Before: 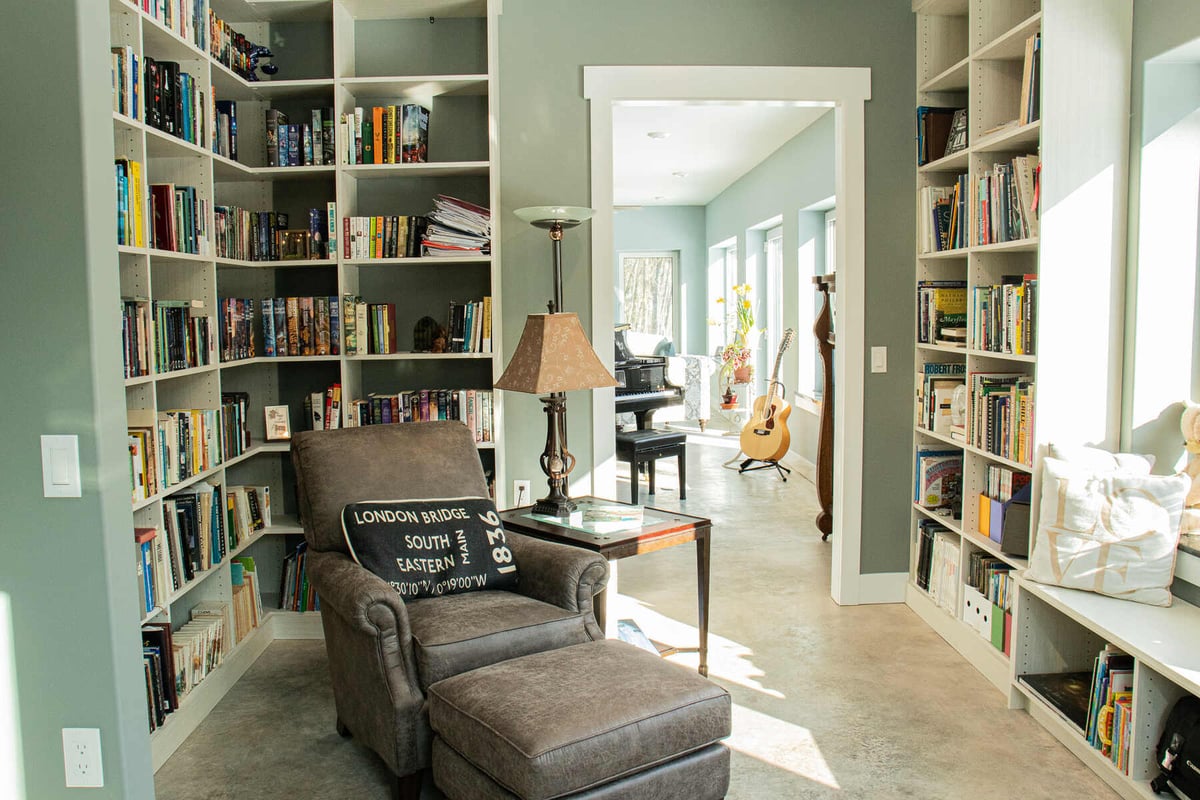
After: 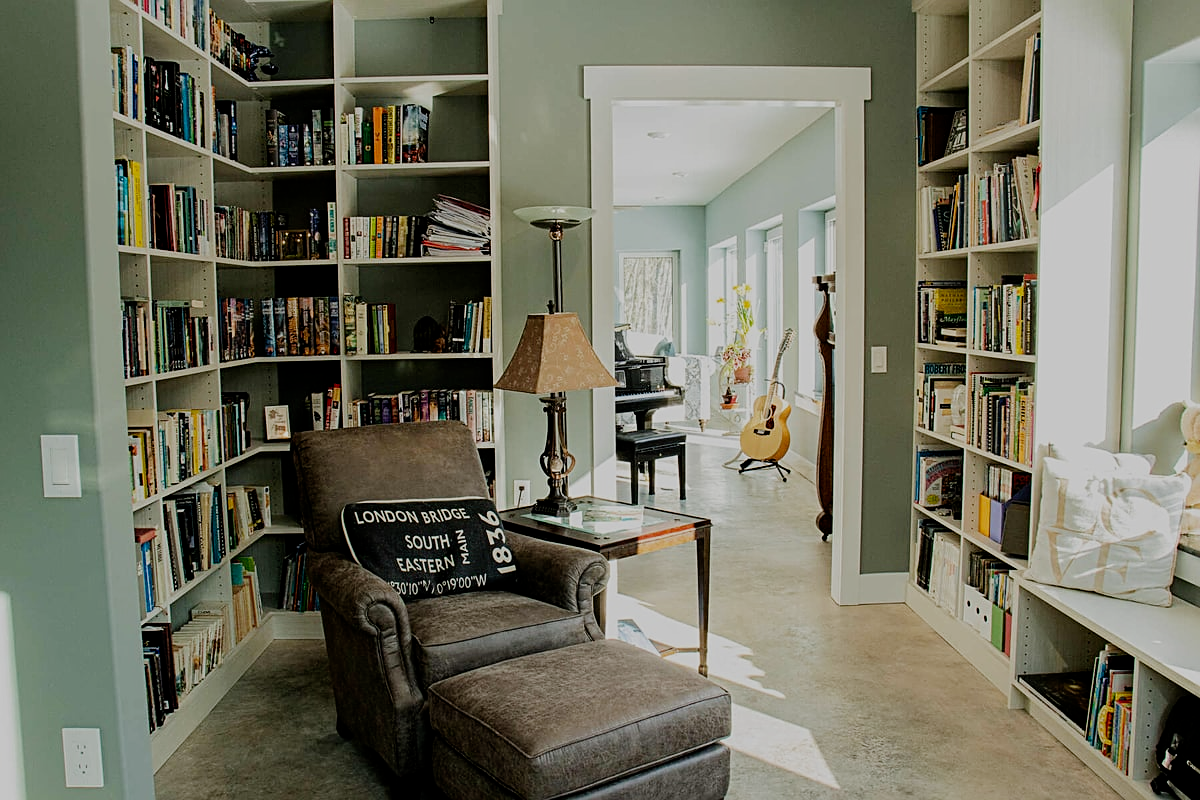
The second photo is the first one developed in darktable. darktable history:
tone equalizer: on, module defaults
filmic rgb: middle gray luminance 29%, black relative exposure -10.3 EV, white relative exposure 5.5 EV, threshold 6 EV, target black luminance 0%, hardness 3.95, latitude 2.04%, contrast 1.132, highlights saturation mix 5%, shadows ↔ highlights balance 15.11%, add noise in highlights 0, preserve chrominance no, color science v3 (2019), use custom middle-gray values true, iterations of high-quality reconstruction 0, contrast in highlights soft, enable highlight reconstruction true
sharpen: on, module defaults
